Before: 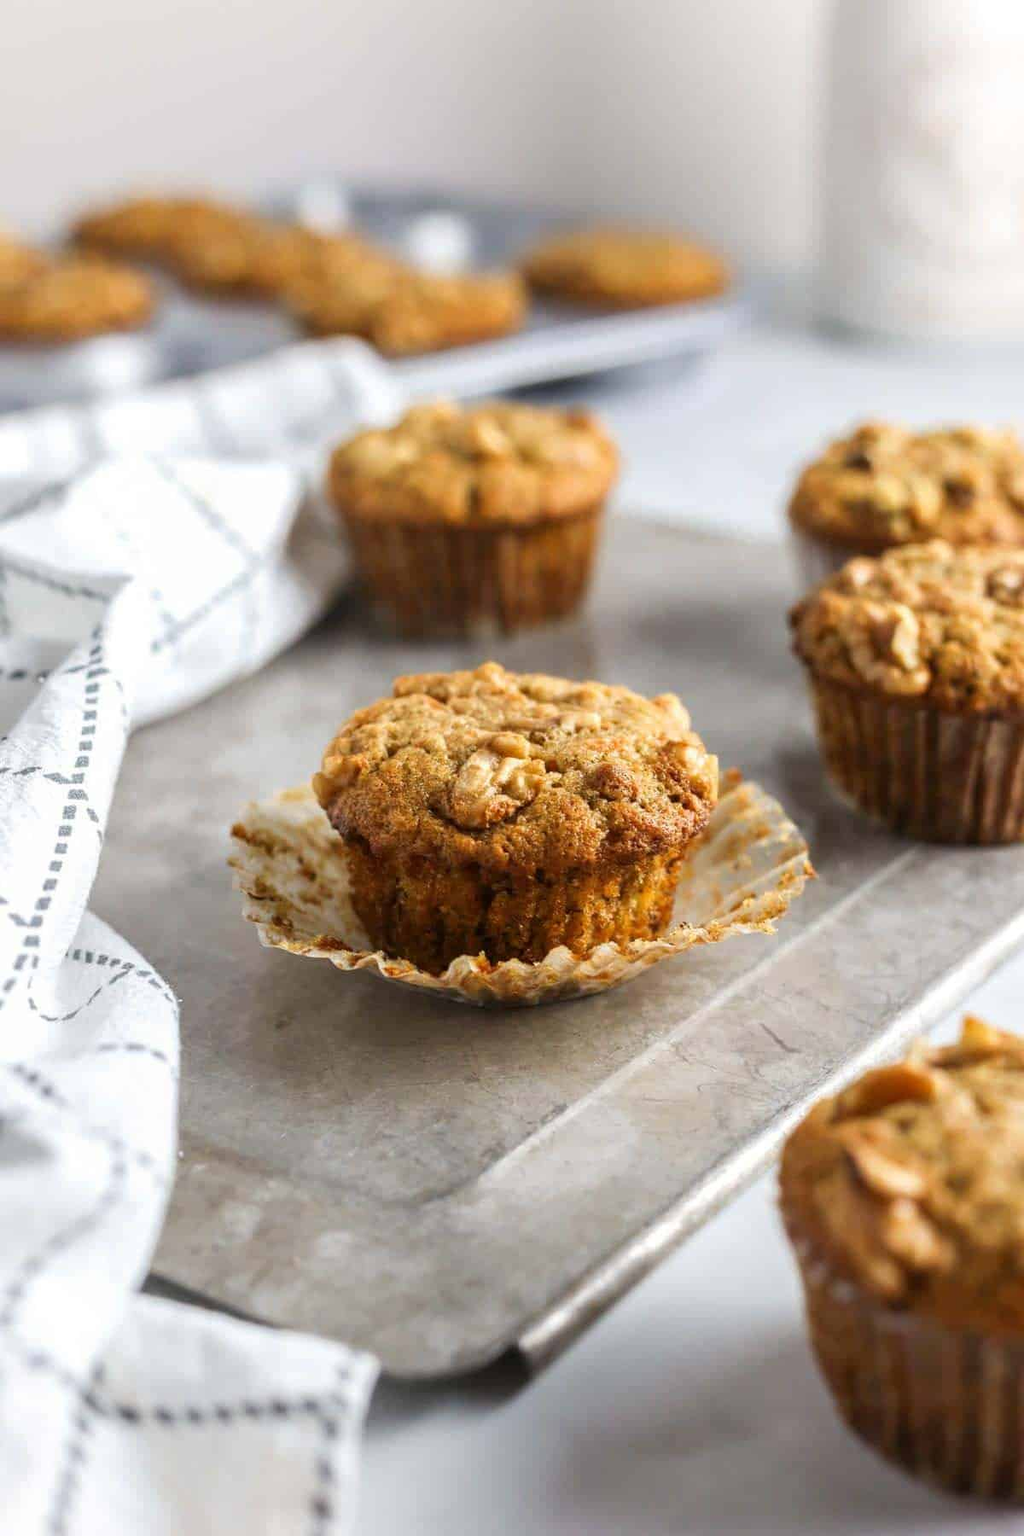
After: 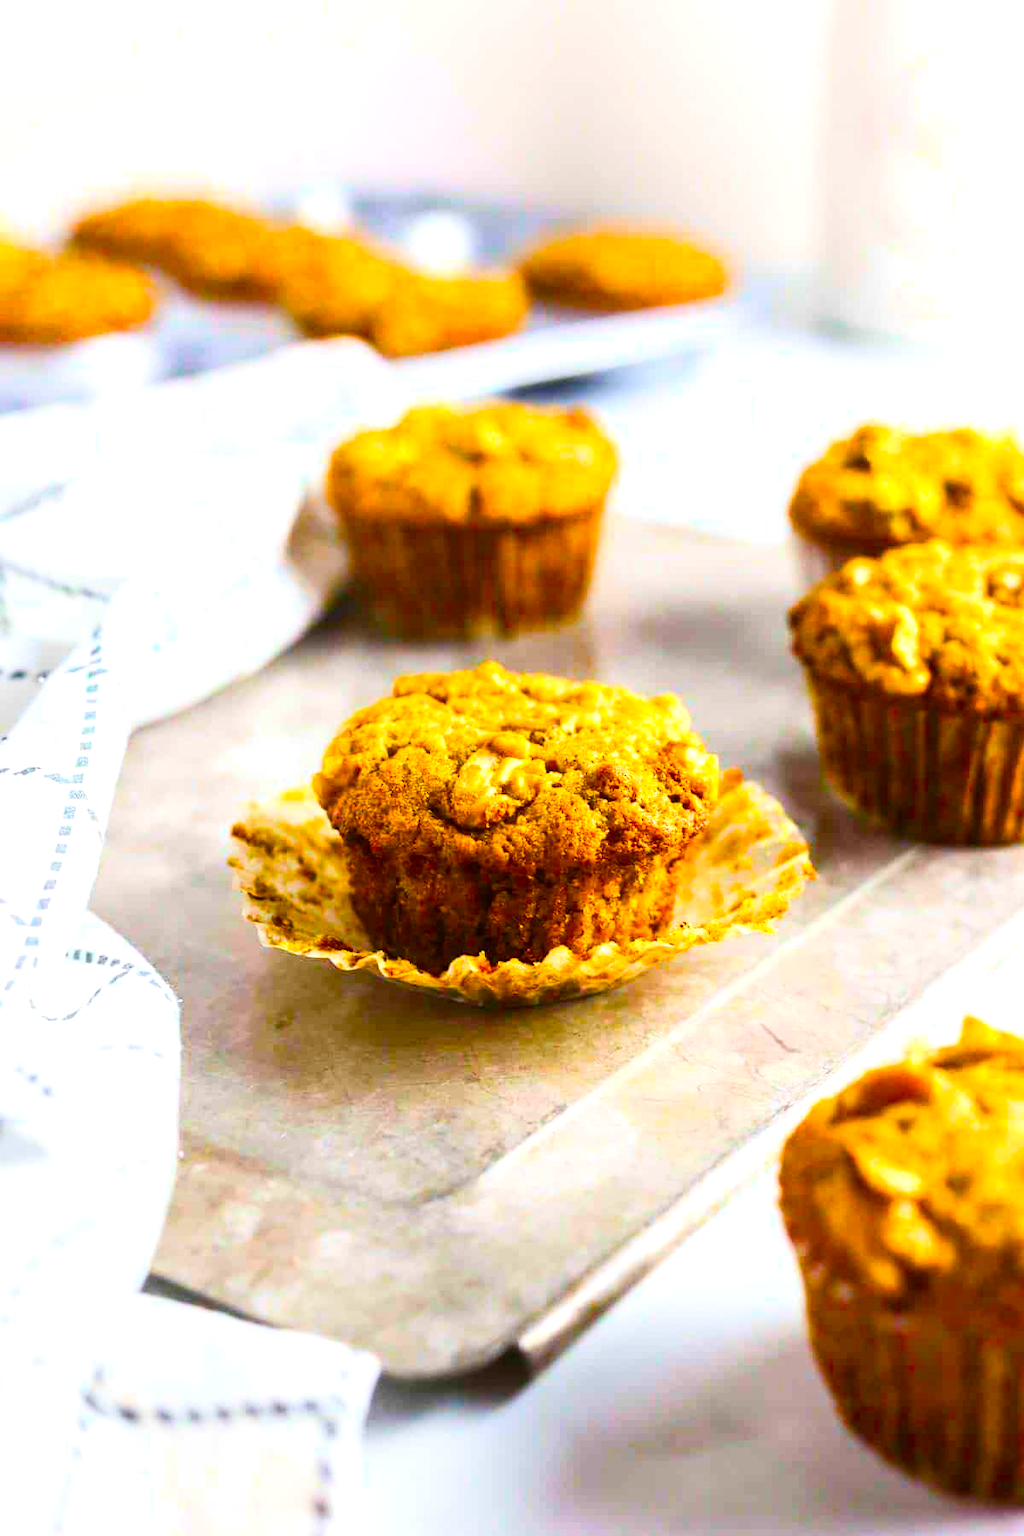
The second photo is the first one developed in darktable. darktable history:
contrast brightness saturation: contrast 0.23, brightness 0.1, saturation 0.29
color balance rgb: linear chroma grading › global chroma 25%, perceptual saturation grading › global saturation 45%, perceptual saturation grading › highlights -50%, perceptual saturation grading › shadows 30%, perceptual brilliance grading › global brilliance 18%, global vibrance 40%
tone equalizer: on, module defaults
